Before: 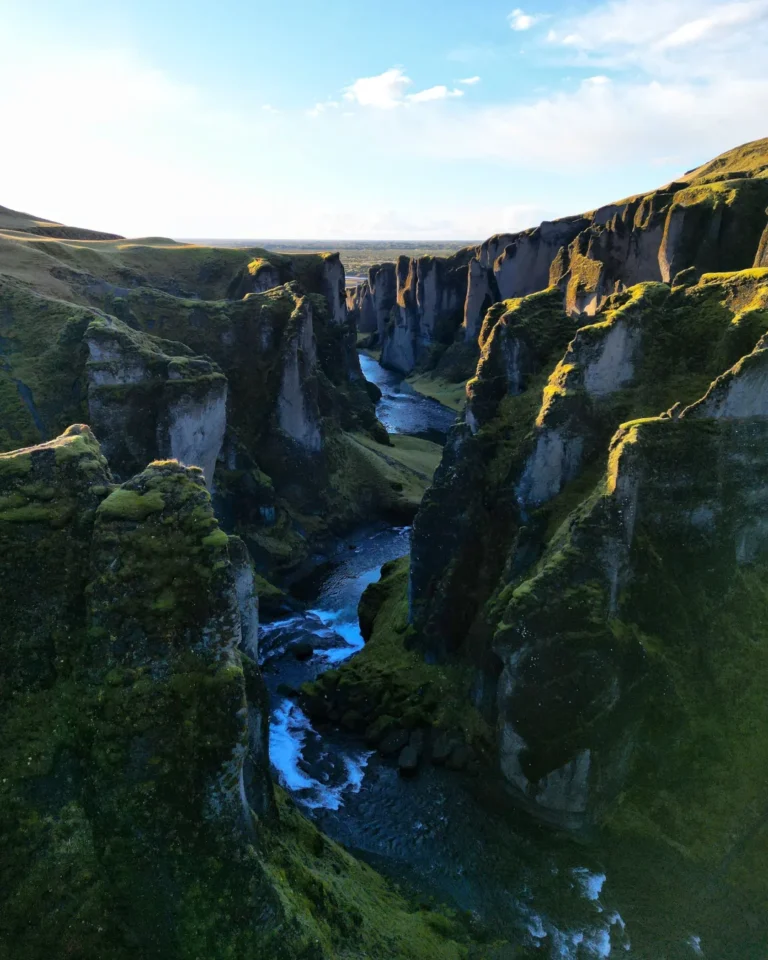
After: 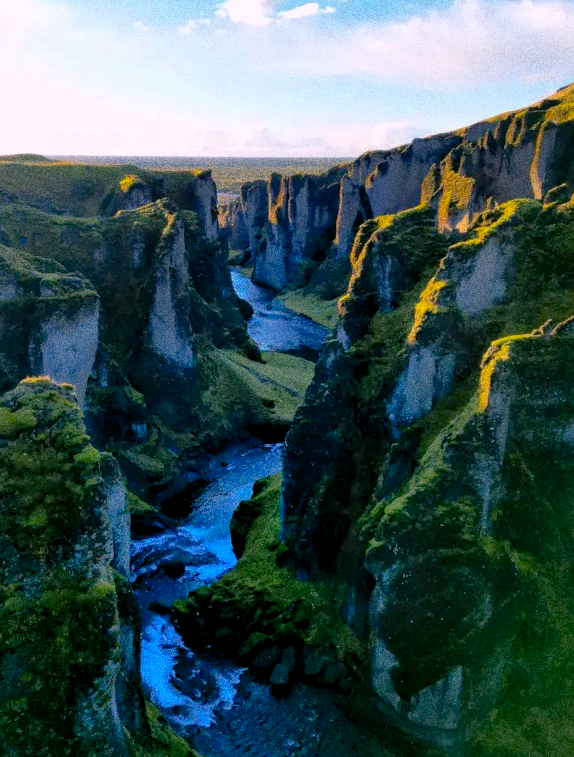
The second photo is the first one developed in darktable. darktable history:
crop: left 16.768%, top 8.653%, right 8.362%, bottom 12.485%
shadows and highlights: on, module defaults
grain: strength 49.07%
color balance rgb: shadows lift › chroma 2%, shadows lift › hue 217.2°, power › chroma 0.25%, power › hue 60°, highlights gain › chroma 1.5%, highlights gain › hue 309.6°, global offset › luminance -0.5%, perceptual saturation grading › global saturation 15%, global vibrance 20%
